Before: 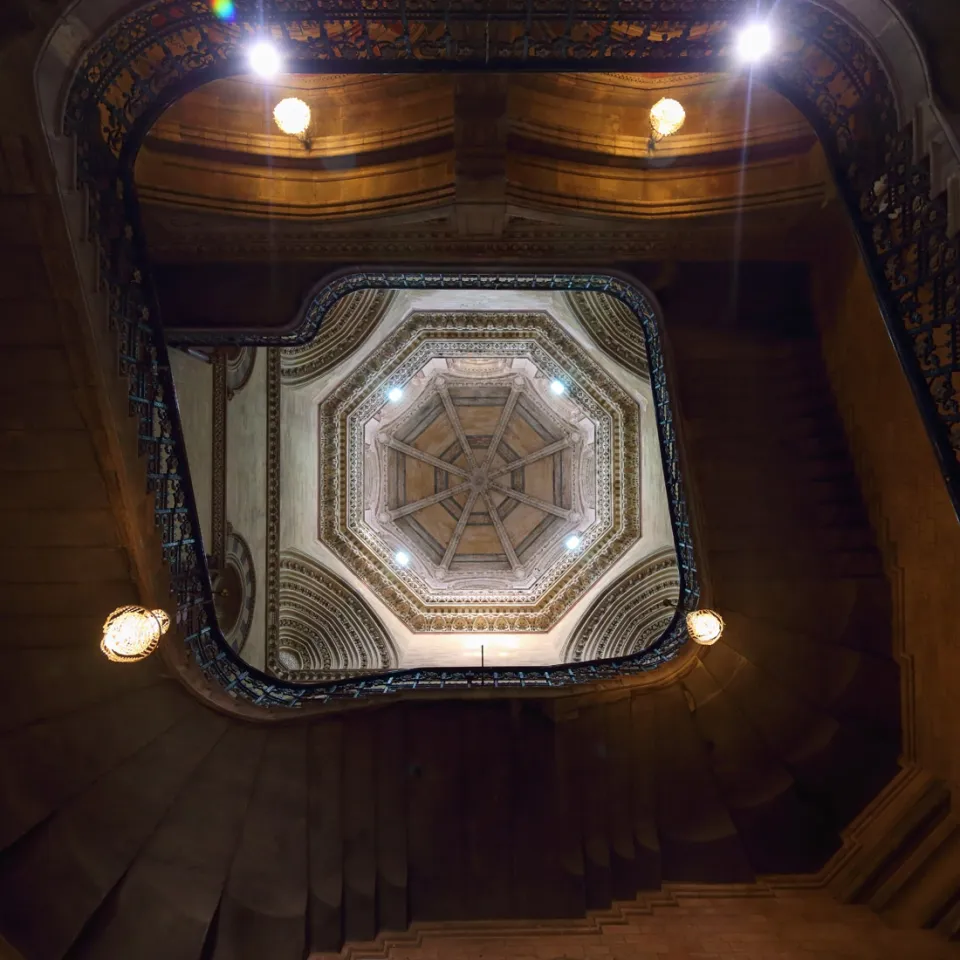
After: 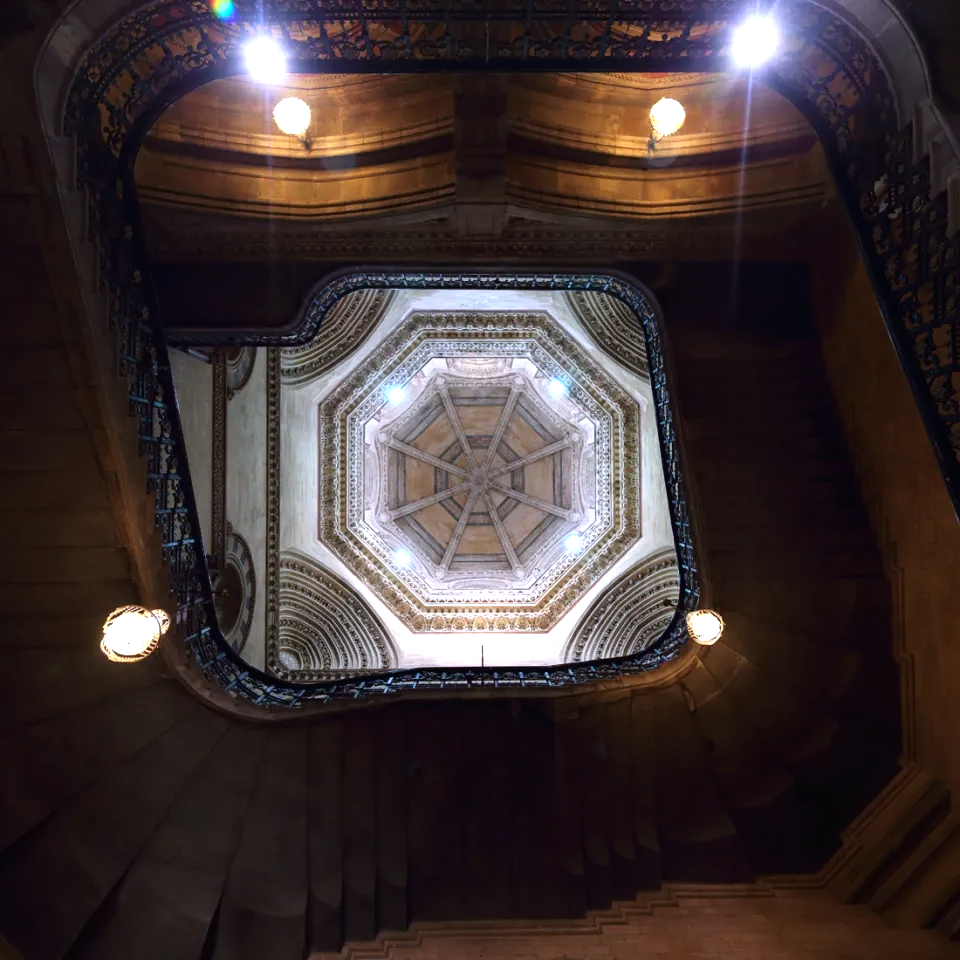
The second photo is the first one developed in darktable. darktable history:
tone equalizer: -8 EV -0.772 EV, -7 EV -0.693 EV, -6 EV -0.633 EV, -5 EV -0.42 EV, -3 EV 0.401 EV, -2 EV 0.6 EV, -1 EV 0.674 EV, +0 EV 0.748 EV
color calibration: illuminant custom, x 0.372, y 0.382, temperature 4278.71 K
